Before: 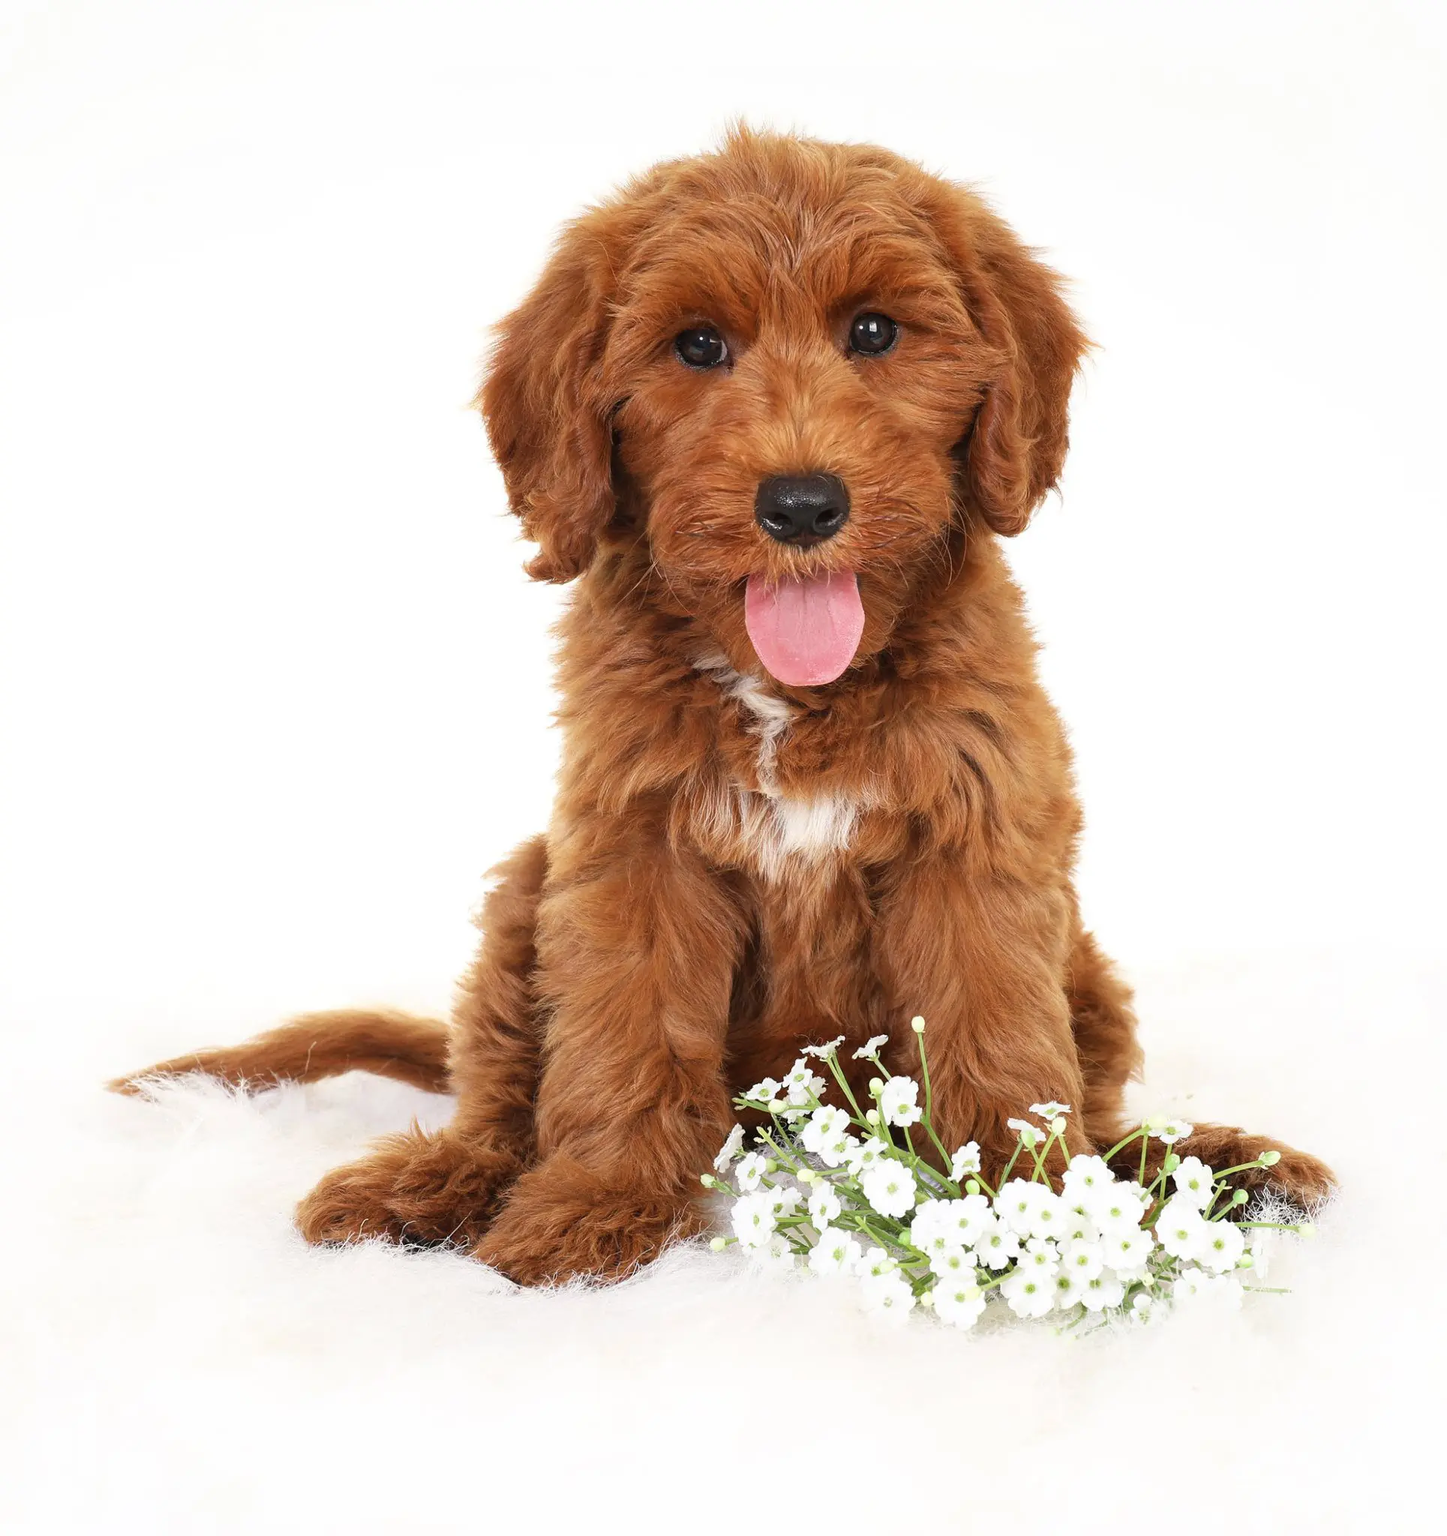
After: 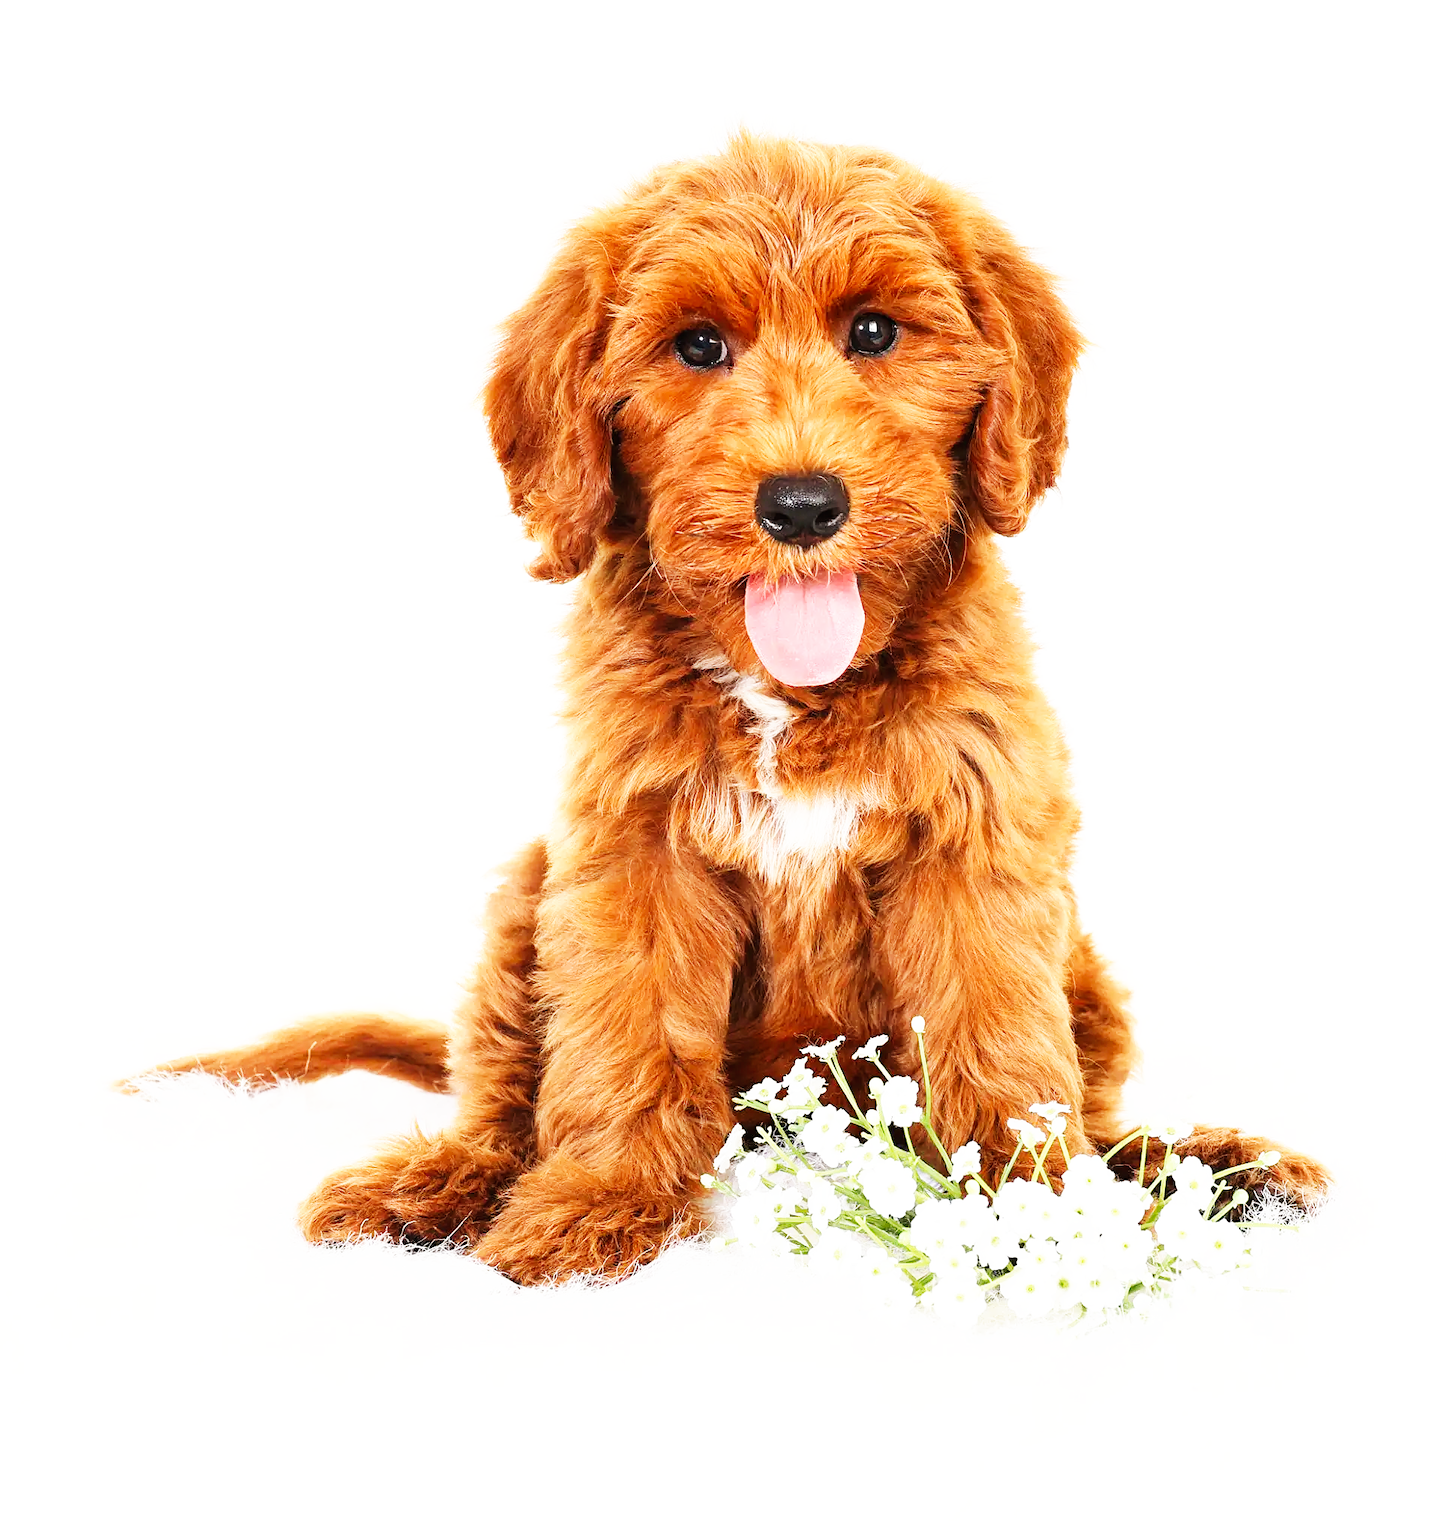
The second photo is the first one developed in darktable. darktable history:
sharpen: amount 0.2
base curve: curves: ch0 [(0, 0) (0.007, 0.004) (0.027, 0.03) (0.046, 0.07) (0.207, 0.54) (0.442, 0.872) (0.673, 0.972) (1, 1)], preserve colors none
